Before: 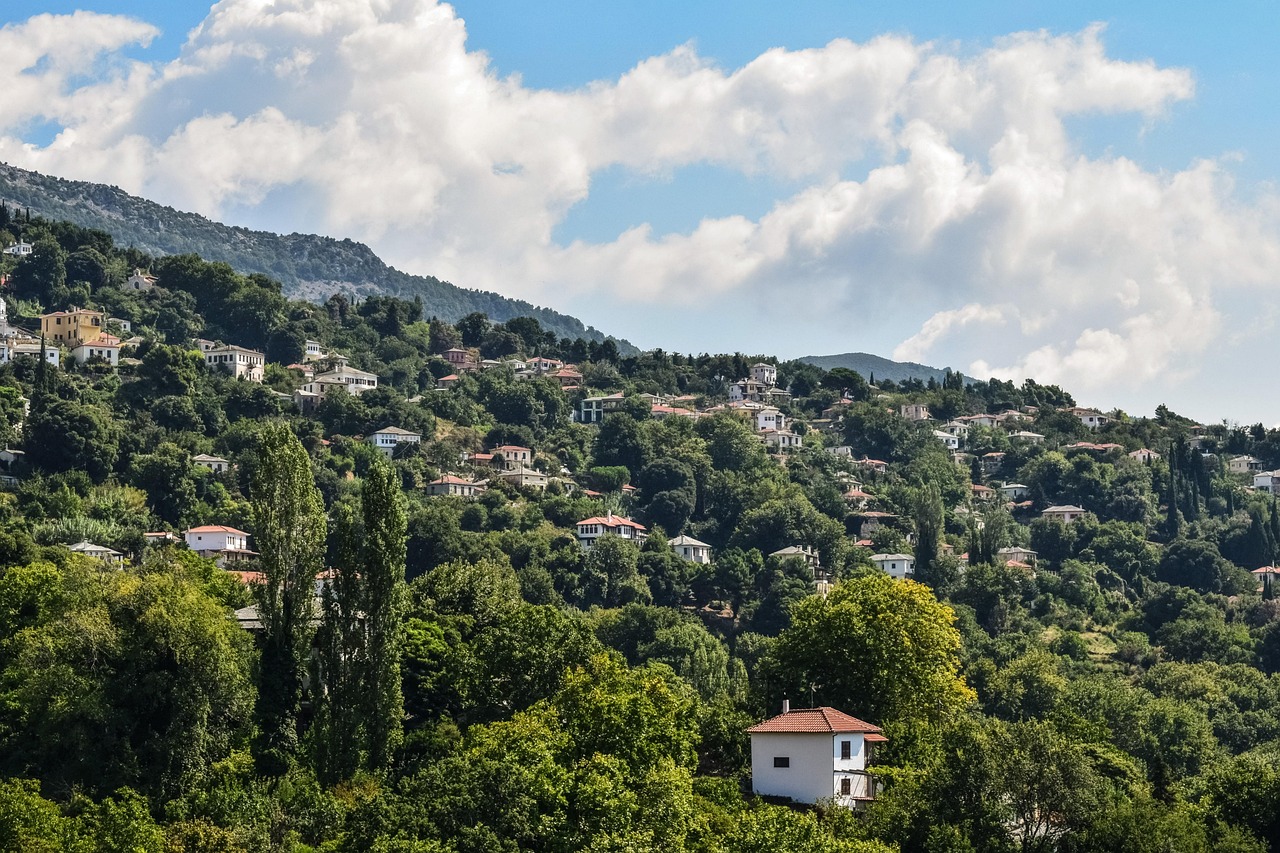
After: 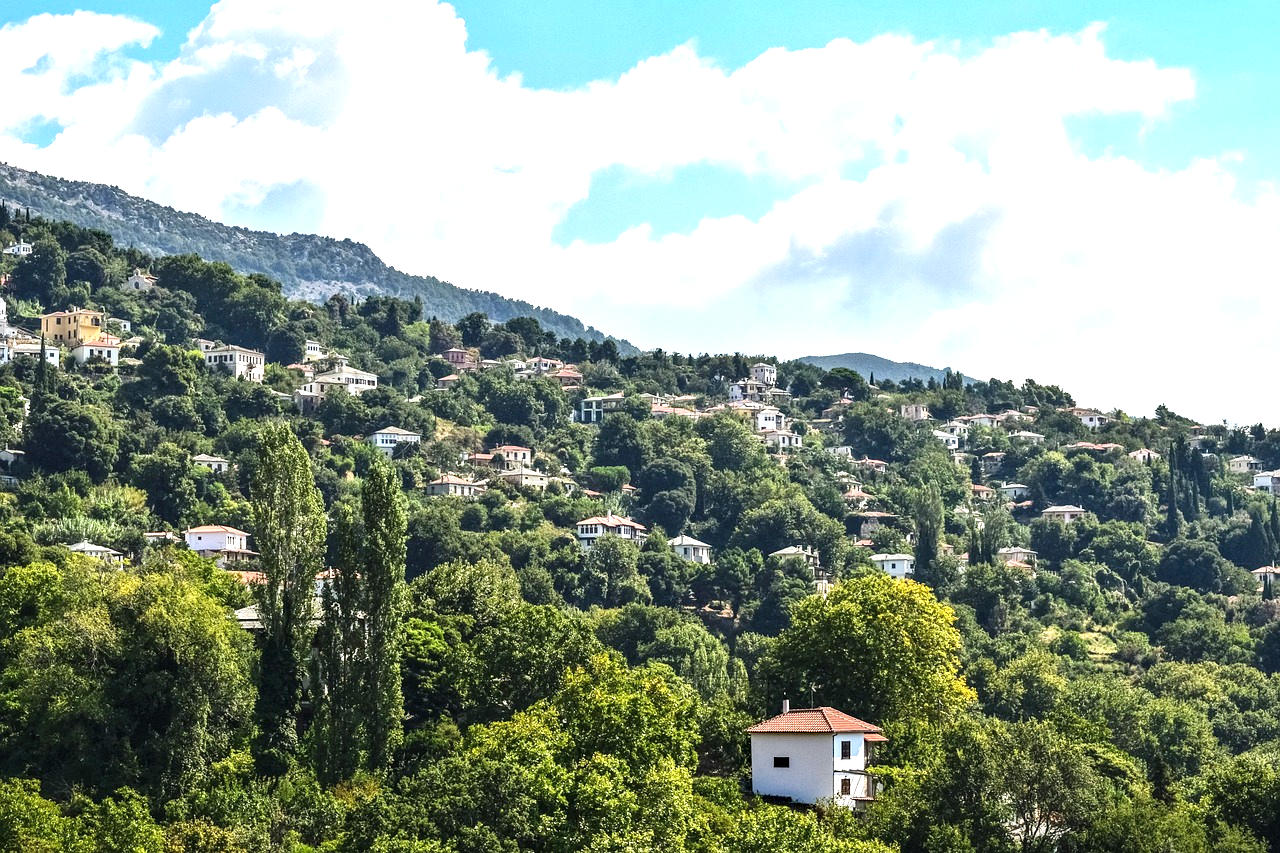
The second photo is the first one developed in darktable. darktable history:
white balance: red 0.982, blue 1.018
haze removal: compatibility mode true, adaptive false
exposure: black level correction 0, exposure 0.953 EV, compensate exposure bias true, compensate highlight preservation false
